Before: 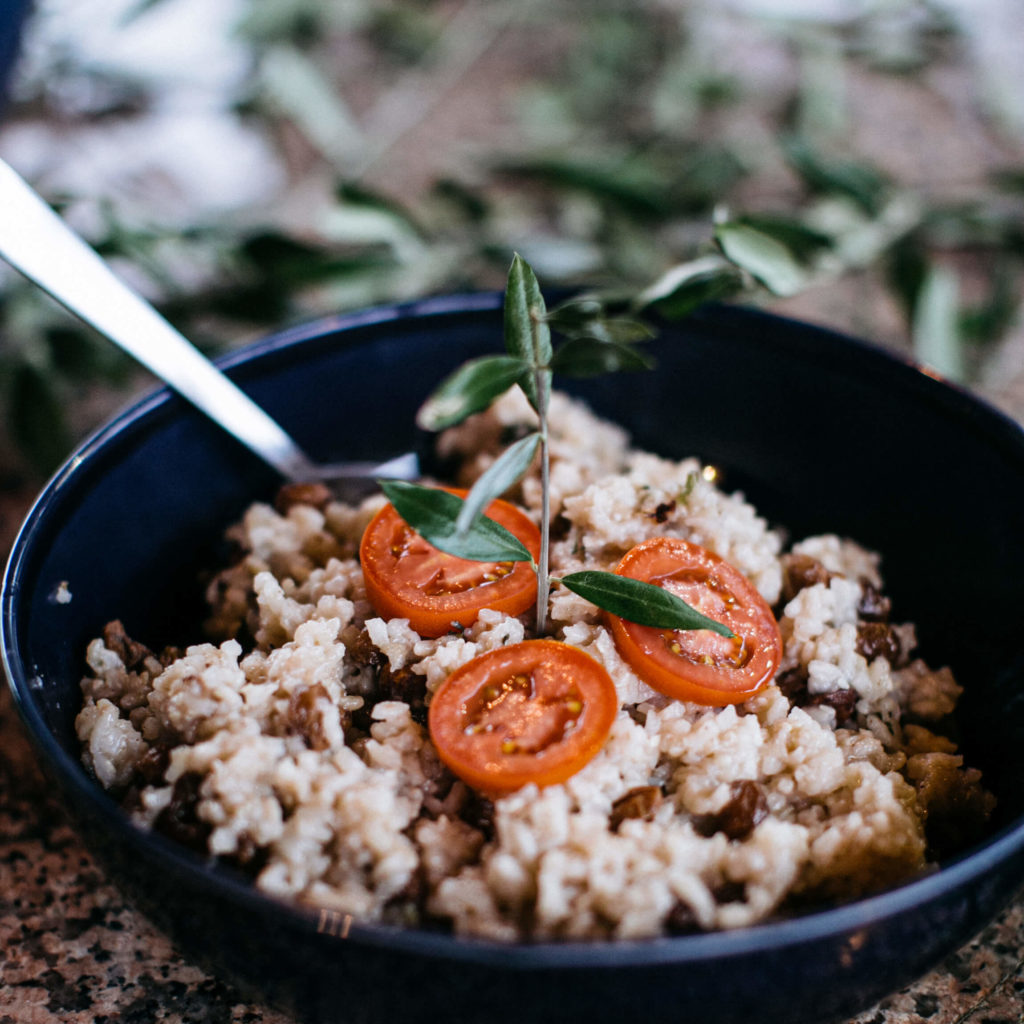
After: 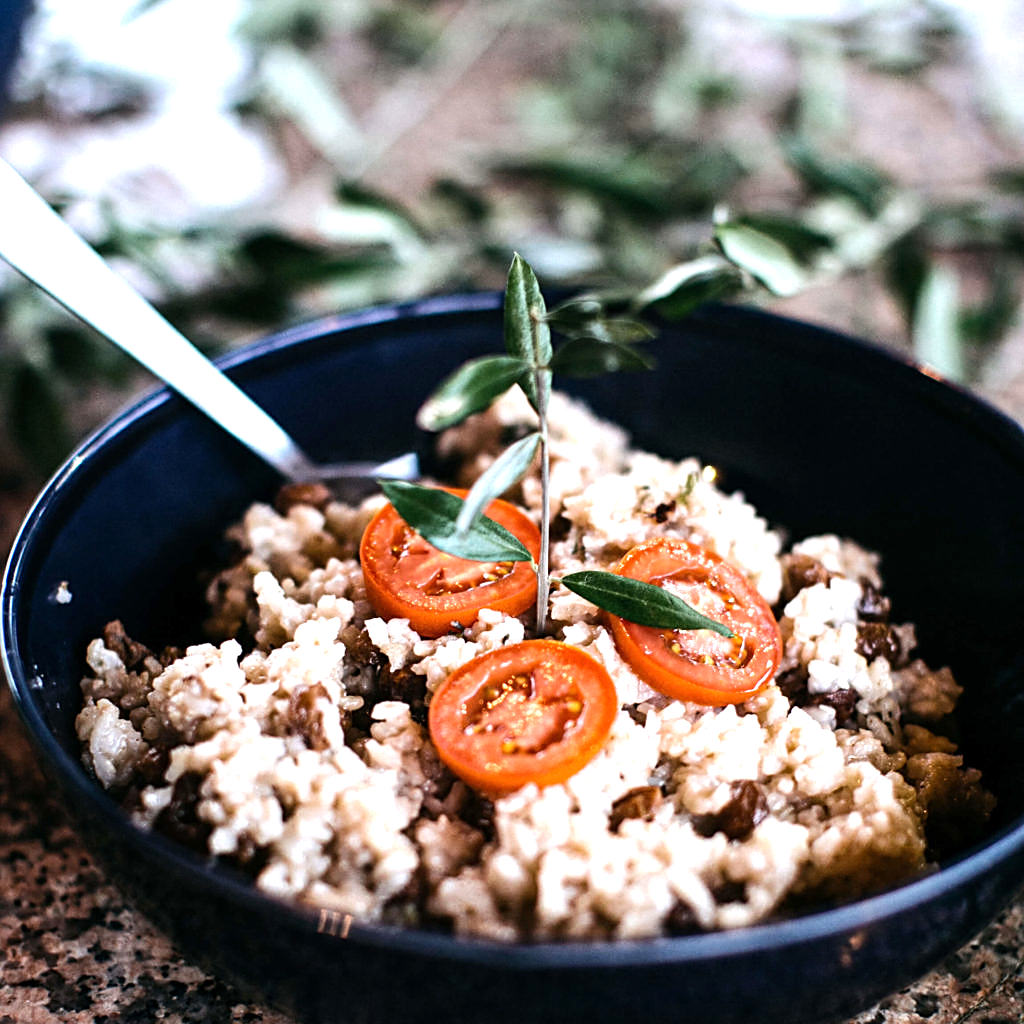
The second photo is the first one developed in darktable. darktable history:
tone equalizer: -8 EV -0.417 EV, -7 EV -0.389 EV, -6 EV -0.333 EV, -5 EV -0.222 EV, -3 EV 0.222 EV, -2 EV 0.333 EV, -1 EV 0.389 EV, +0 EV 0.417 EV, edges refinement/feathering 500, mask exposure compensation -1.57 EV, preserve details no
exposure: exposure 0.6 EV, compensate highlight preservation false
sharpen: on, module defaults
